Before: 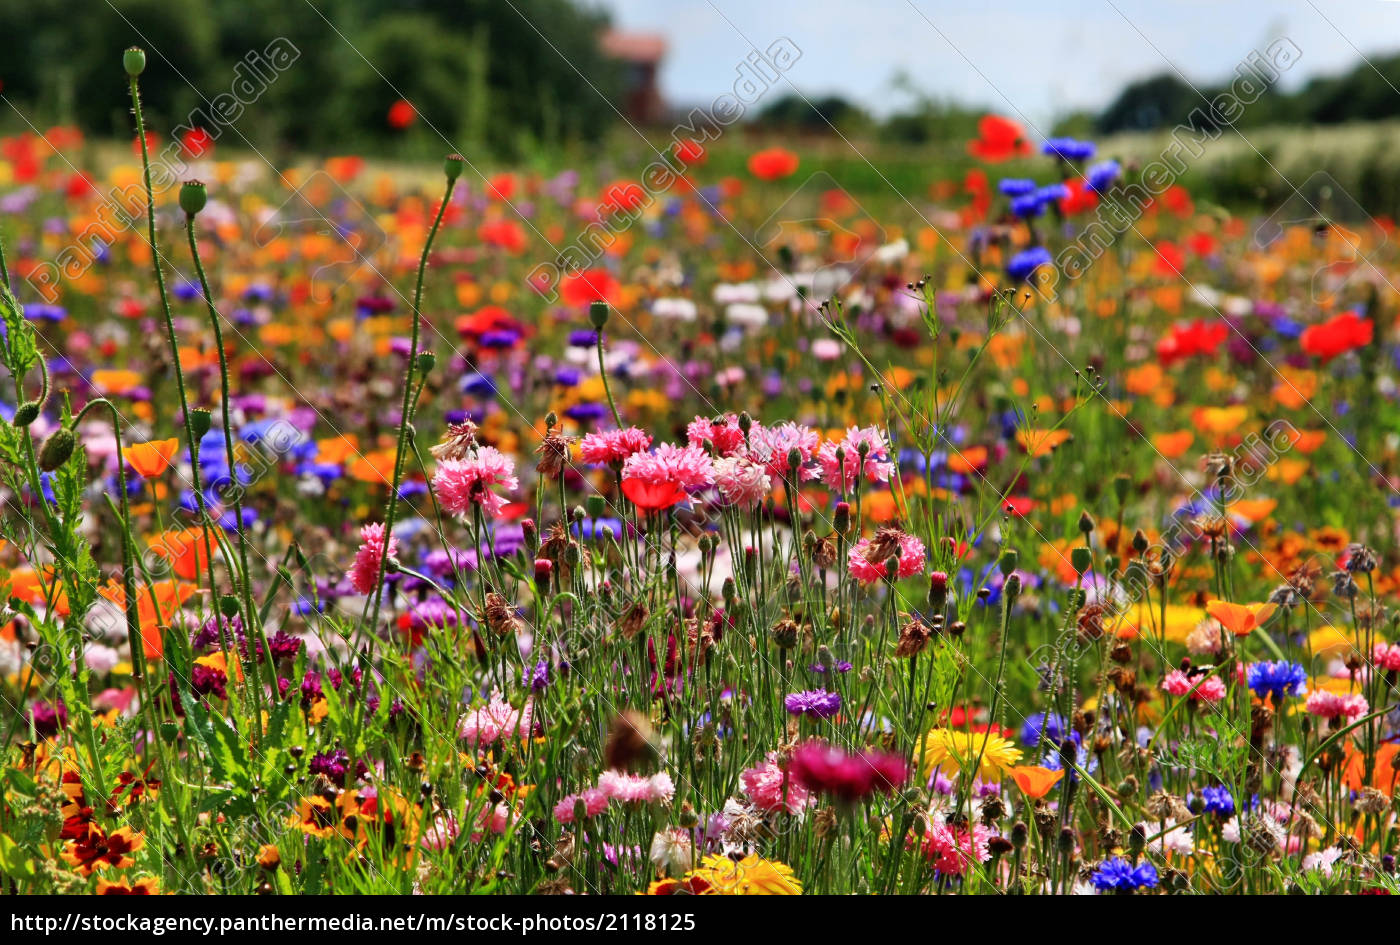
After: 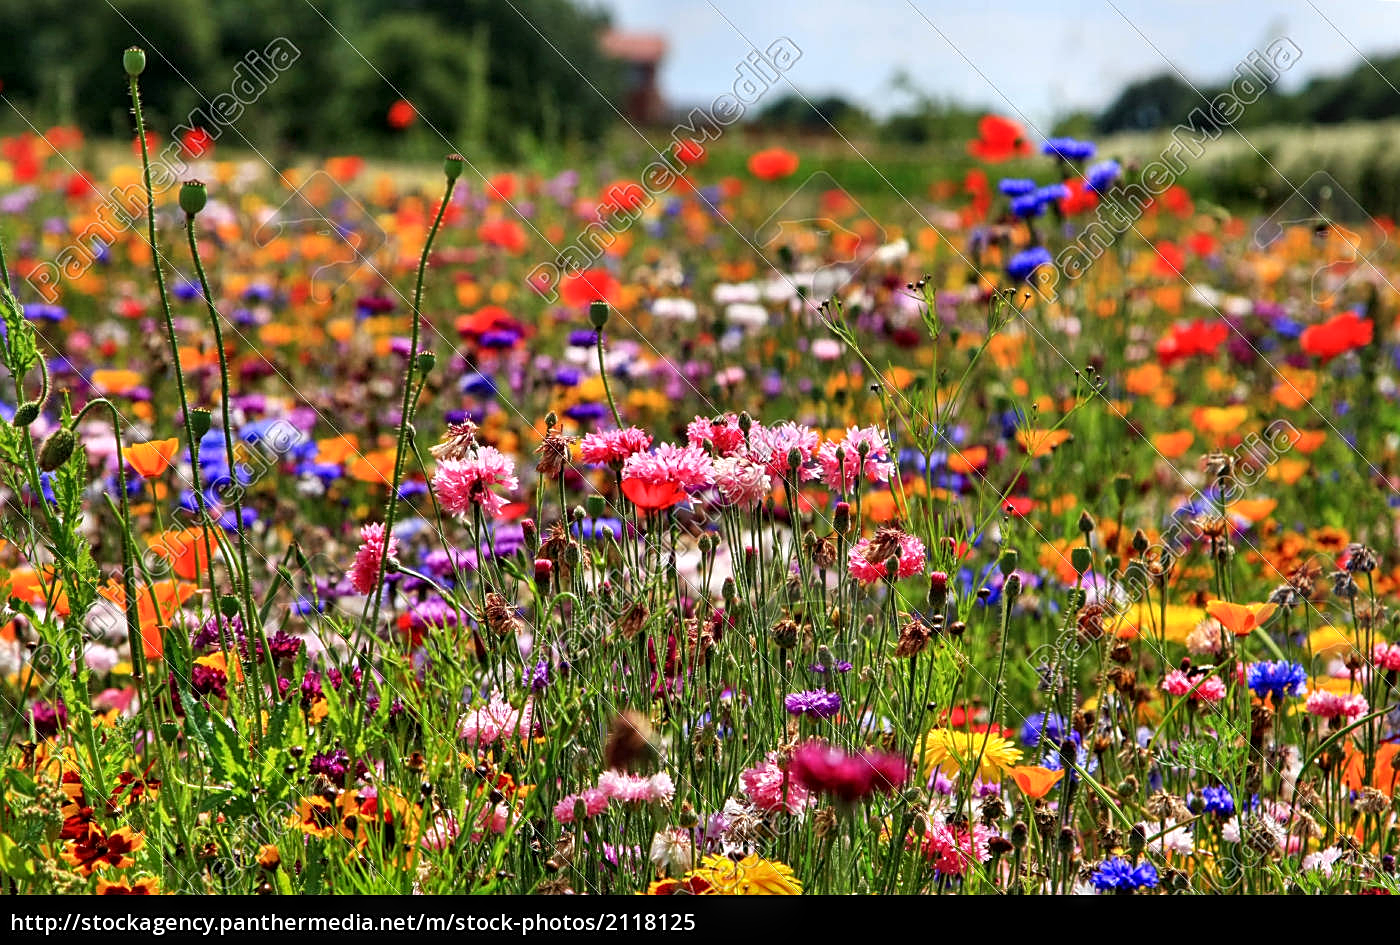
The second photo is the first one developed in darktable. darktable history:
exposure: exposure 0.128 EV, compensate highlight preservation false
sharpen: on, module defaults
local contrast: on, module defaults
